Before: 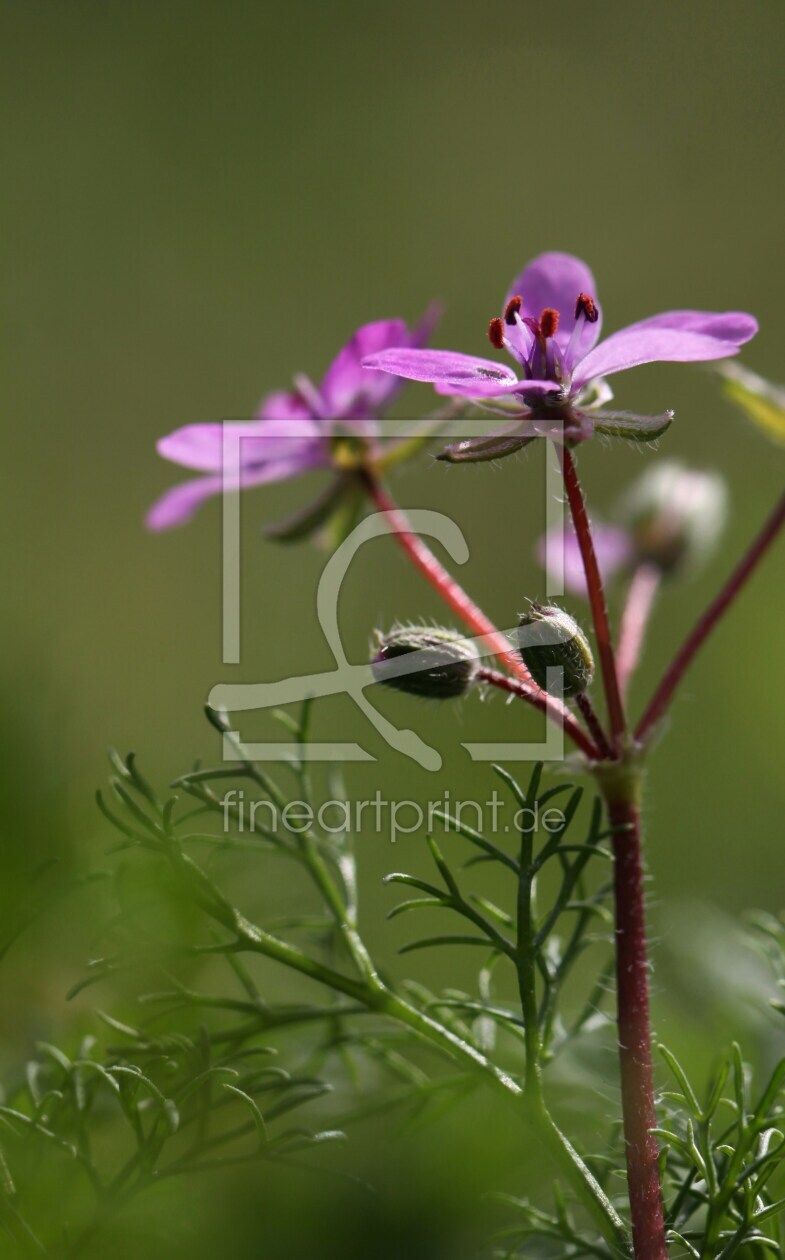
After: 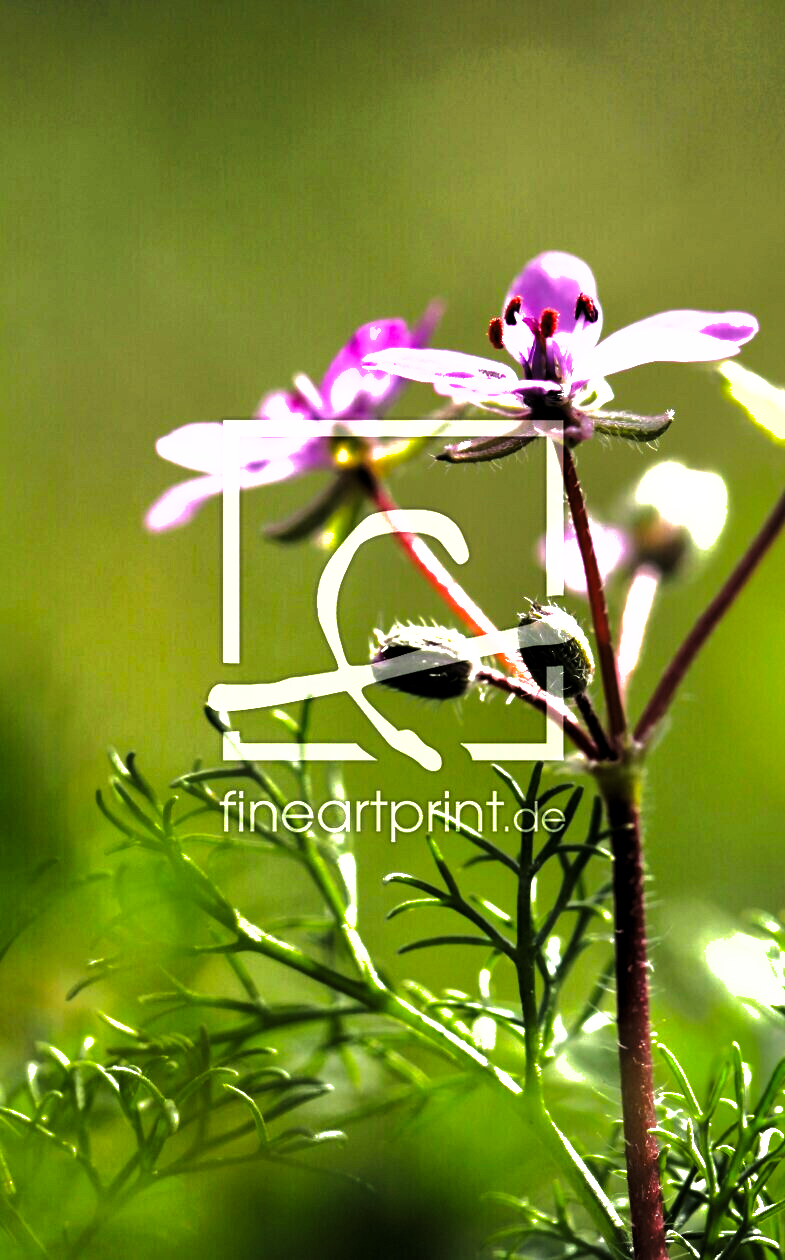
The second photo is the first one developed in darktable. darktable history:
levels: levels [0.044, 0.475, 0.791]
base curve: curves: ch0 [(0, 0) (0.007, 0.004) (0.027, 0.03) (0.046, 0.07) (0.207, 0.54) (0.442, 0.872) (0.673, 0.972) (1, 1)], preserve colors none
shadows and highlights: shadows 24.98, highlights -70.64
